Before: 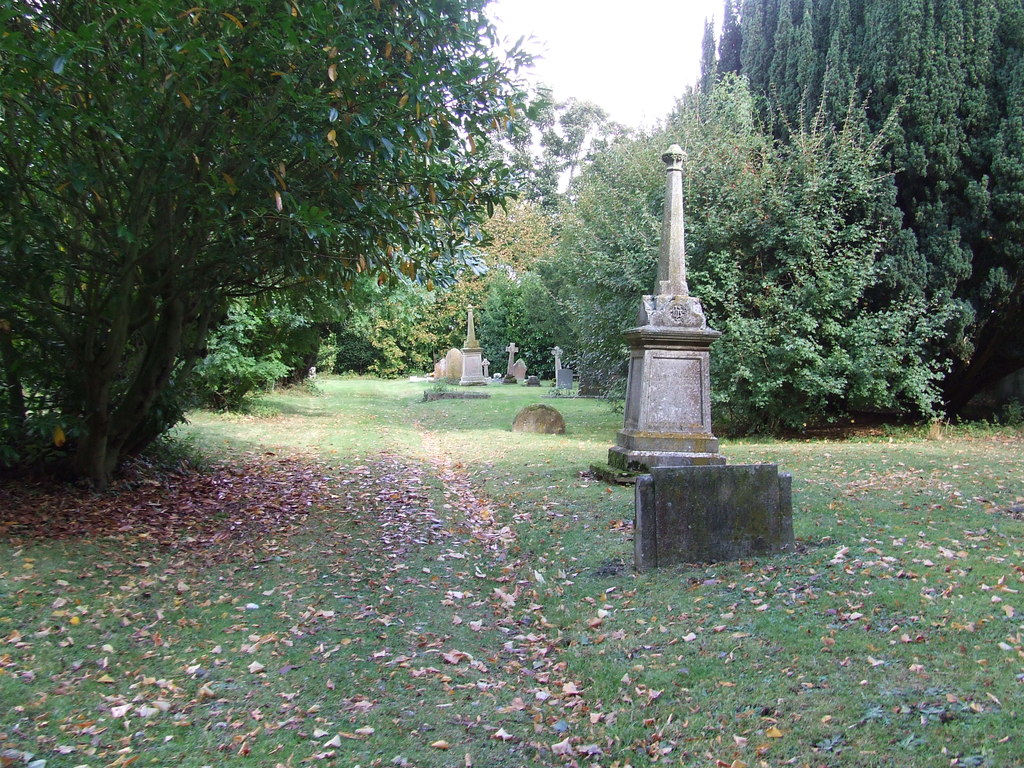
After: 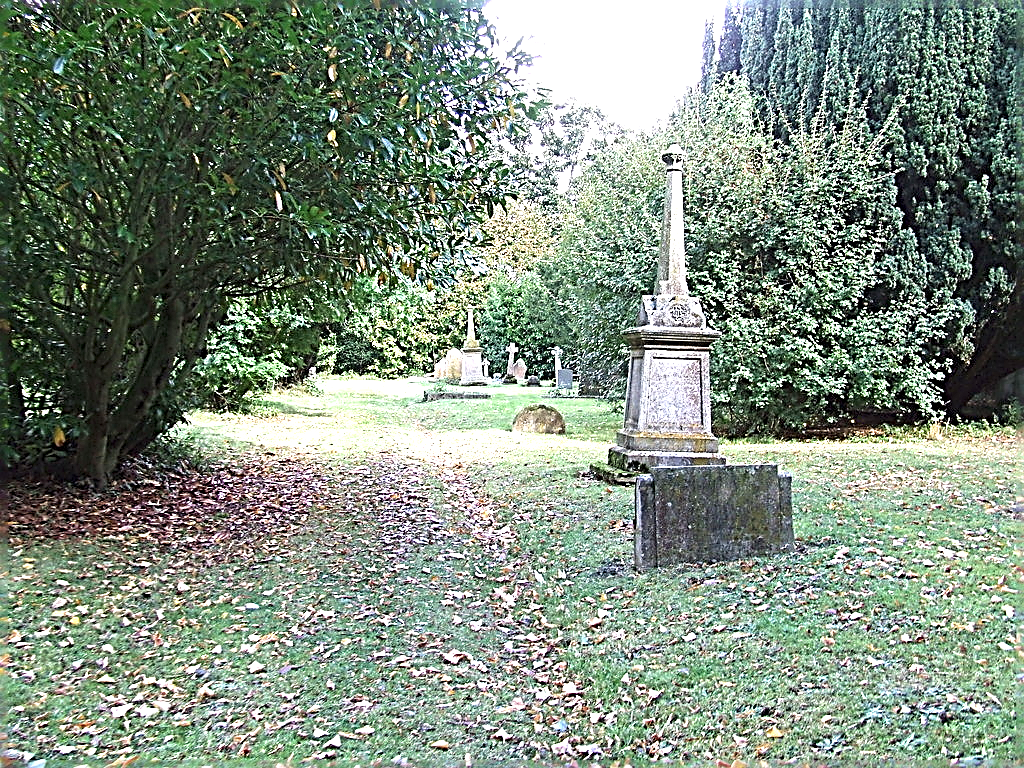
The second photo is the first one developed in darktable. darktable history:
sharpen: radius 3.187, amount 1.724
exposure: black level correction 0, exposure 1 EV, compensate highlight preservation false
